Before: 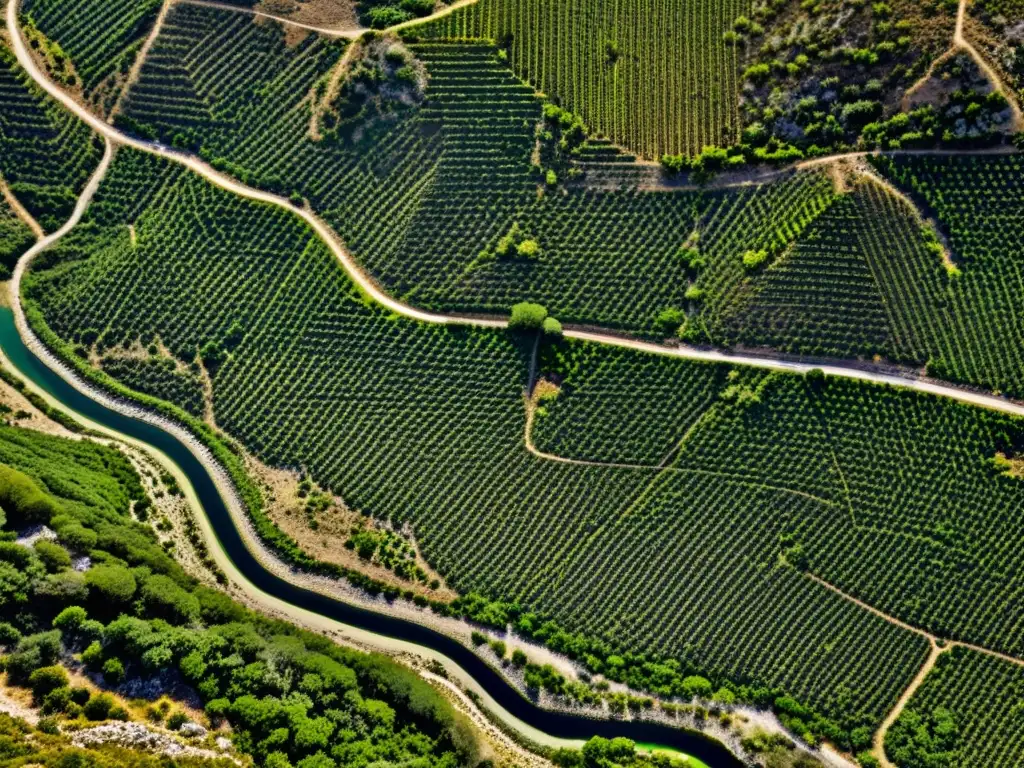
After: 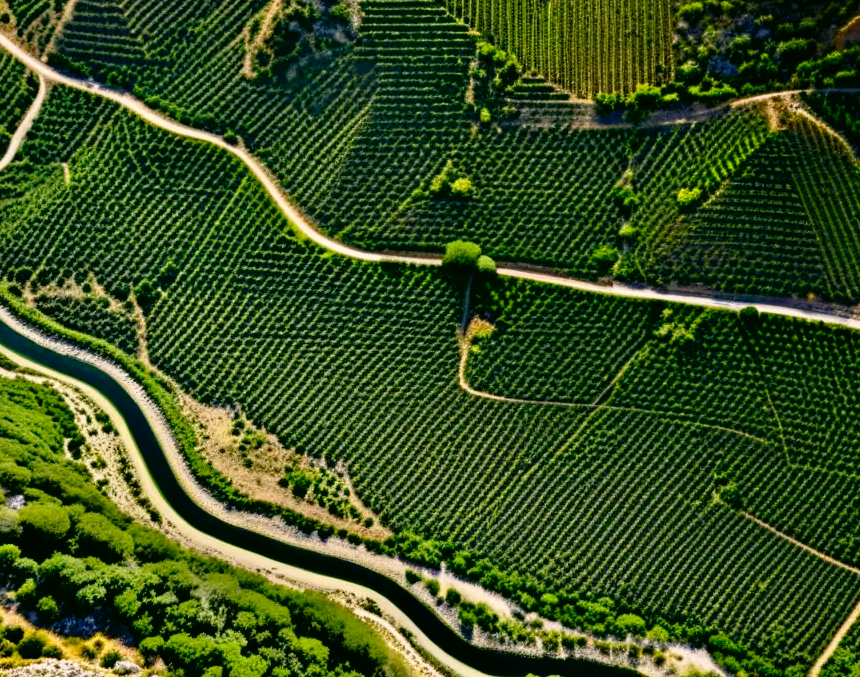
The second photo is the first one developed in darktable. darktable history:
crop: left 6.446%, top 8.188%, right 9.538%, bottom 3.548%
color correction: highlights a* 4.02, highlights b* 4.98, shadows a* -7.55, shadows b* 4.98
shadows and highlights: shadows -70, highlights 35, soften with gaussian
tone curve: curves: ch0 [(0, 0) (0.003, 0.003) (0.011, 0.006) (0.025, 0.015) (0.044, 0.025) (0.069, 0.034) (0.1, 0.052) (0.136, 0.092) (0.177, 0.157) (0.224, 0.228) (0.277, 0.305) (0.335, 0.392) (0.399, 0.466) (0.468, 0.543) (0.543, 0.612) (0.623, 0.692) (0.709, 0.78) (0.801, 0.865) (0.898, 0.935) (1, 1)], preserve colors none
